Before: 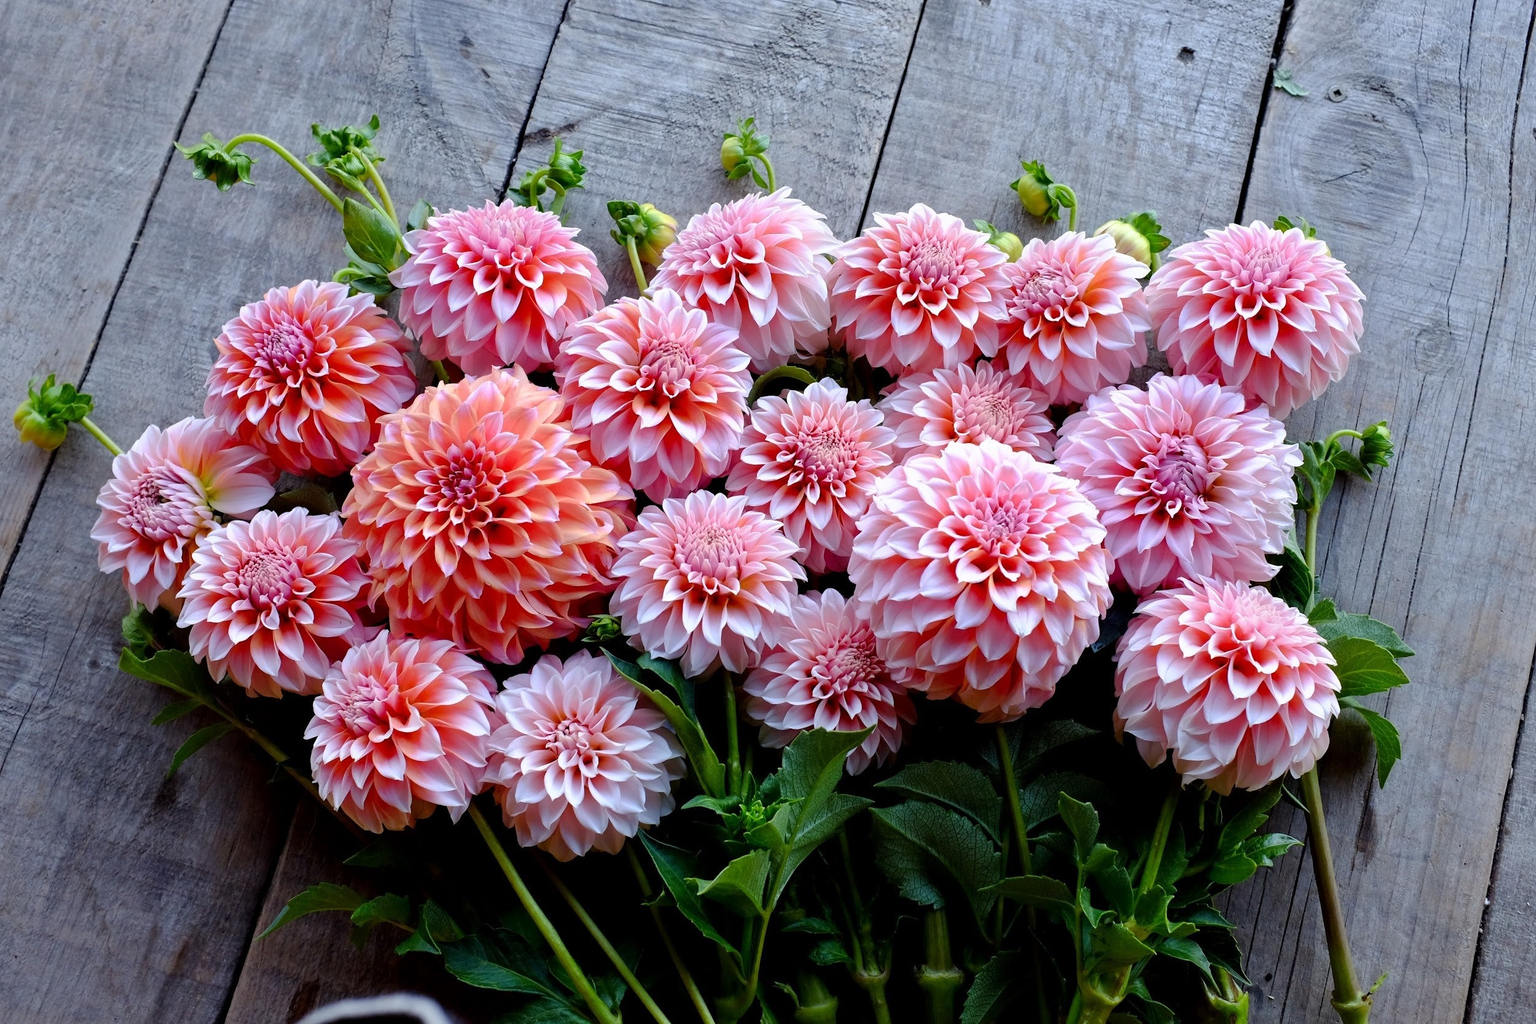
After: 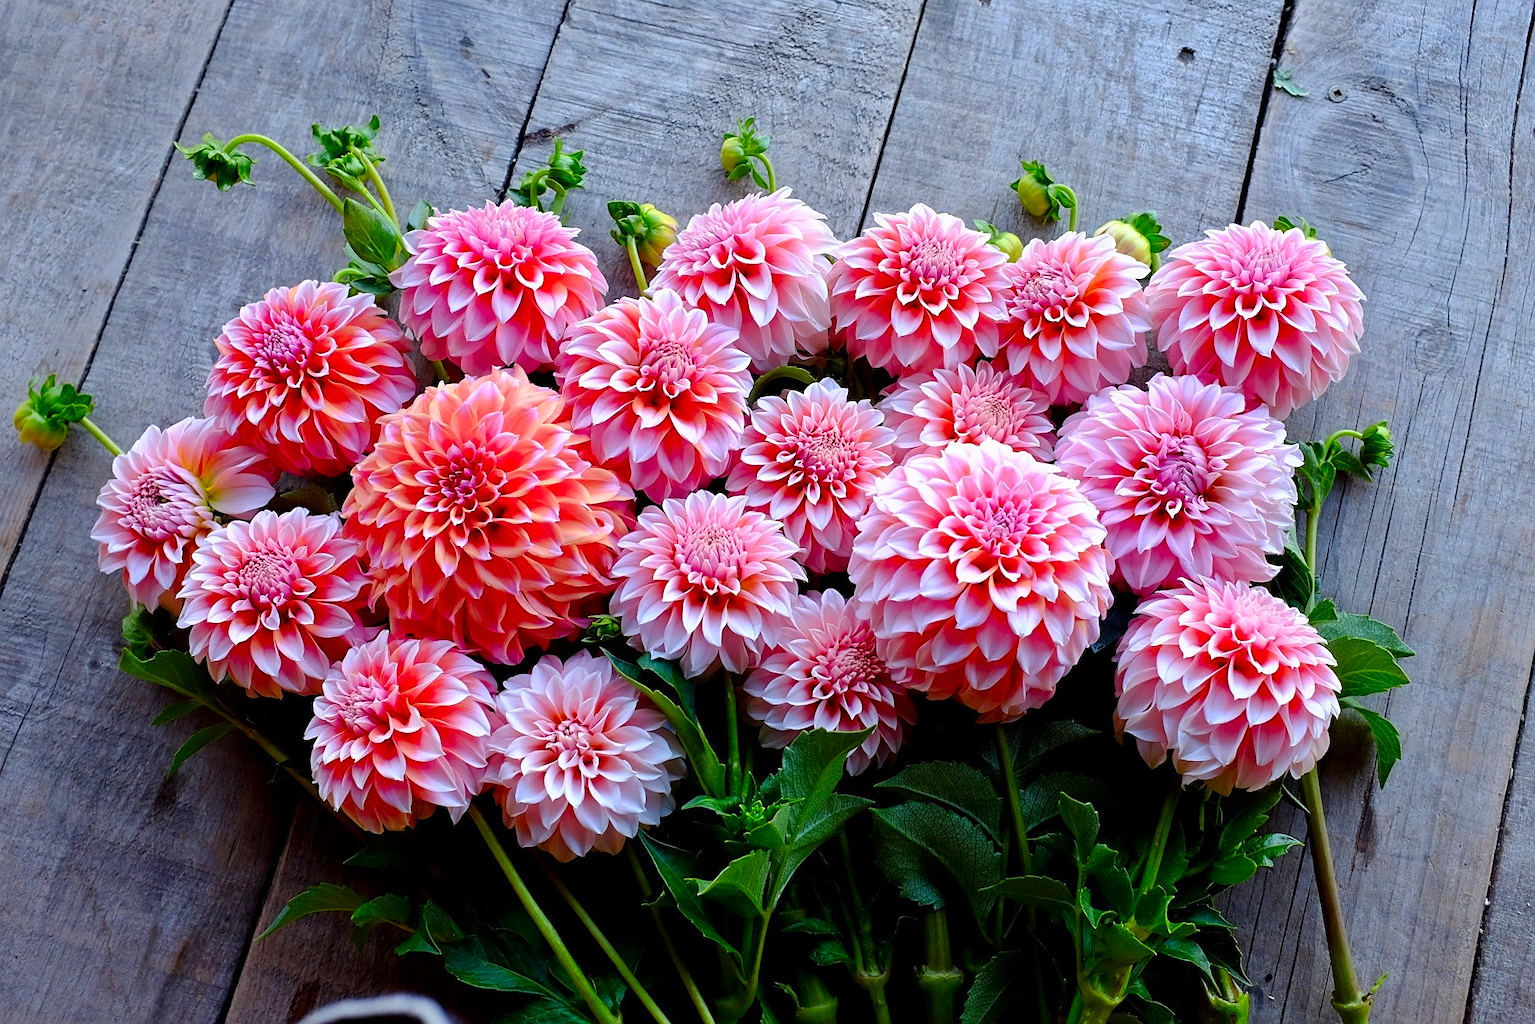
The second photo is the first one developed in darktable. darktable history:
sharpen: on, module defaults
contrast brightness saturation: contrast 0.04, saturation 0.16
color contrast: green-magenta contrast 1.2, blue-yellow contrast 1.2
